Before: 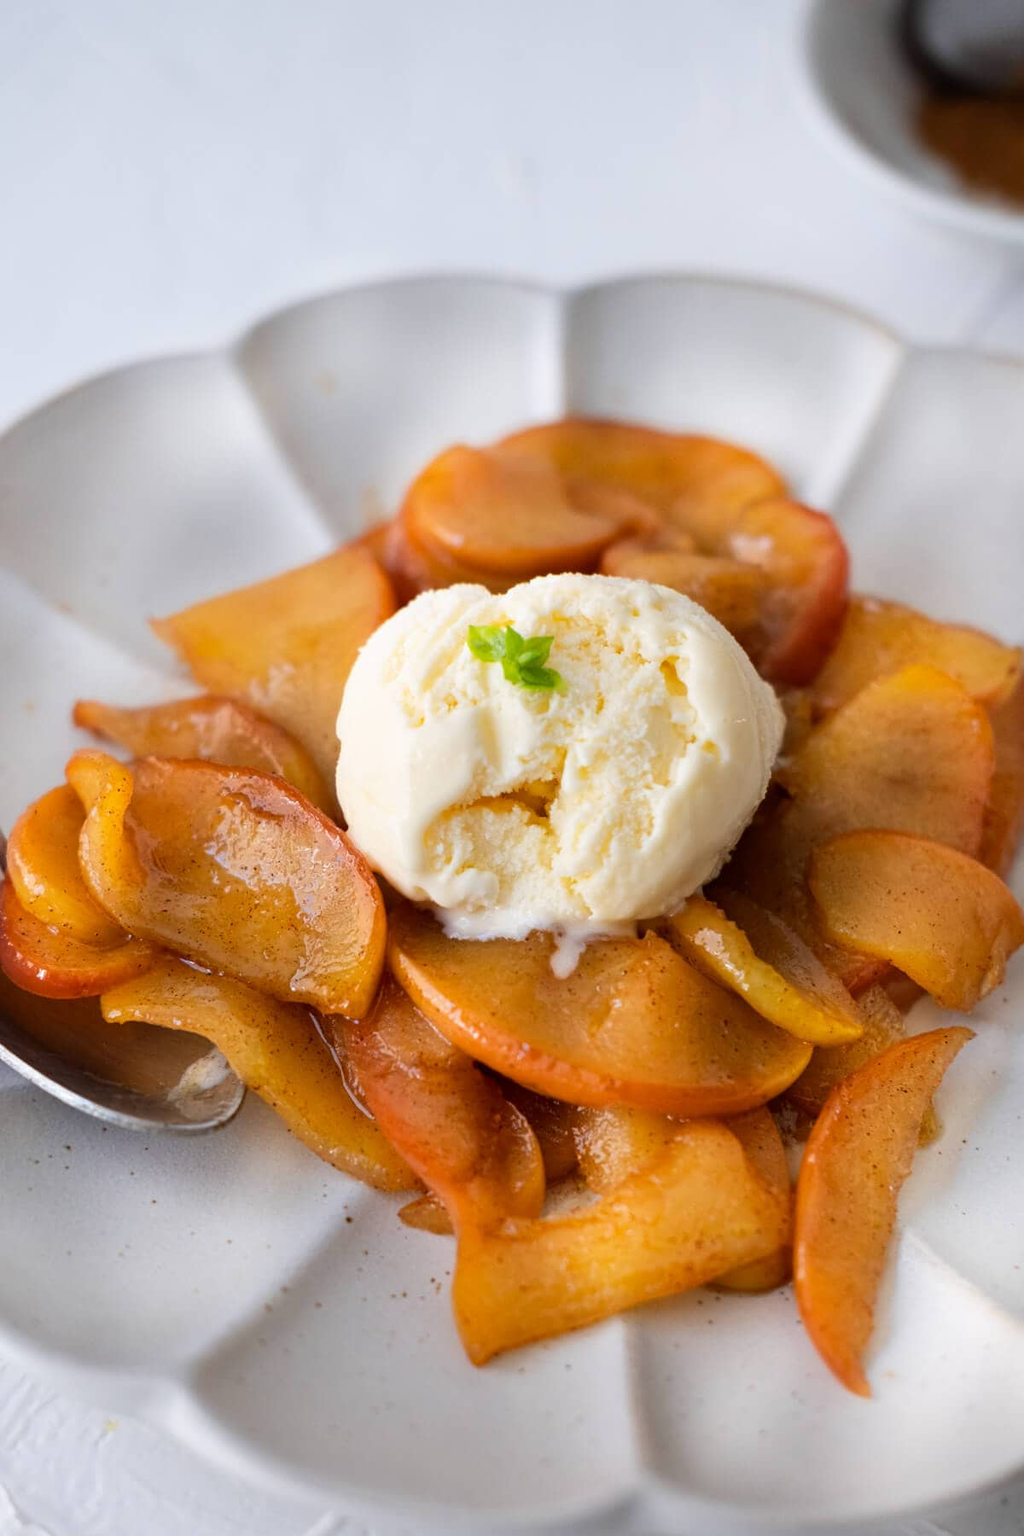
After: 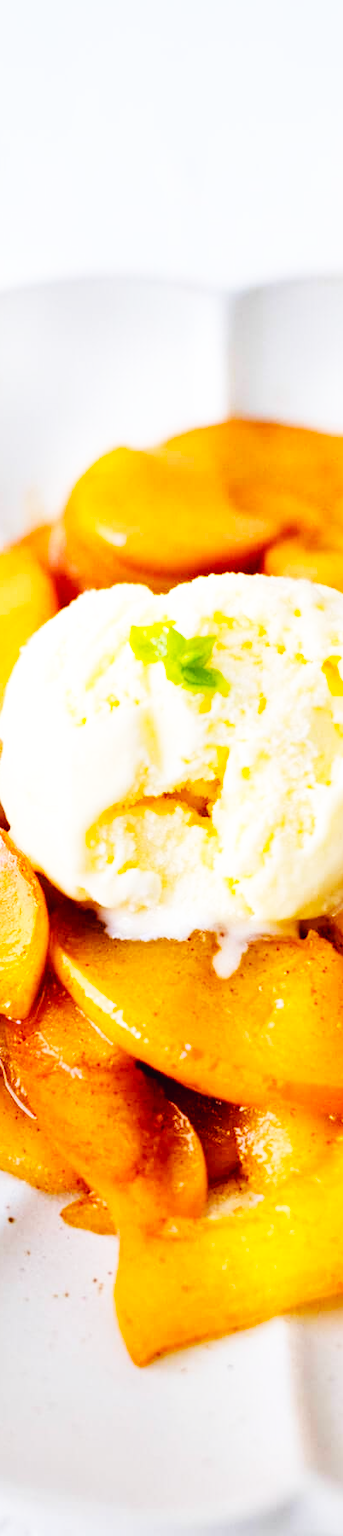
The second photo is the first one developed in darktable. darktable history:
color balance rgb: perceptual saturation grading › global saturation 19.962%, perceptual brilliance grading › global brilliance 1.647%, perceptual brilliance grading › highlights -3.83%, global vibrance 20%
base curve: curves: ch0 [(0, 0.003) (0.001, 0.002) (0.006, 0.004) (0.02, 0.022) (0.048, 0.086) (0.094, 0.234) (0.162, 0.431) (0.258, 0.629) (0.385, 0.8) (0.548, 0.918) (0.751, 0.988) (1, 1)], preserve colors none
crop: left 33.075%, right 33.399%
